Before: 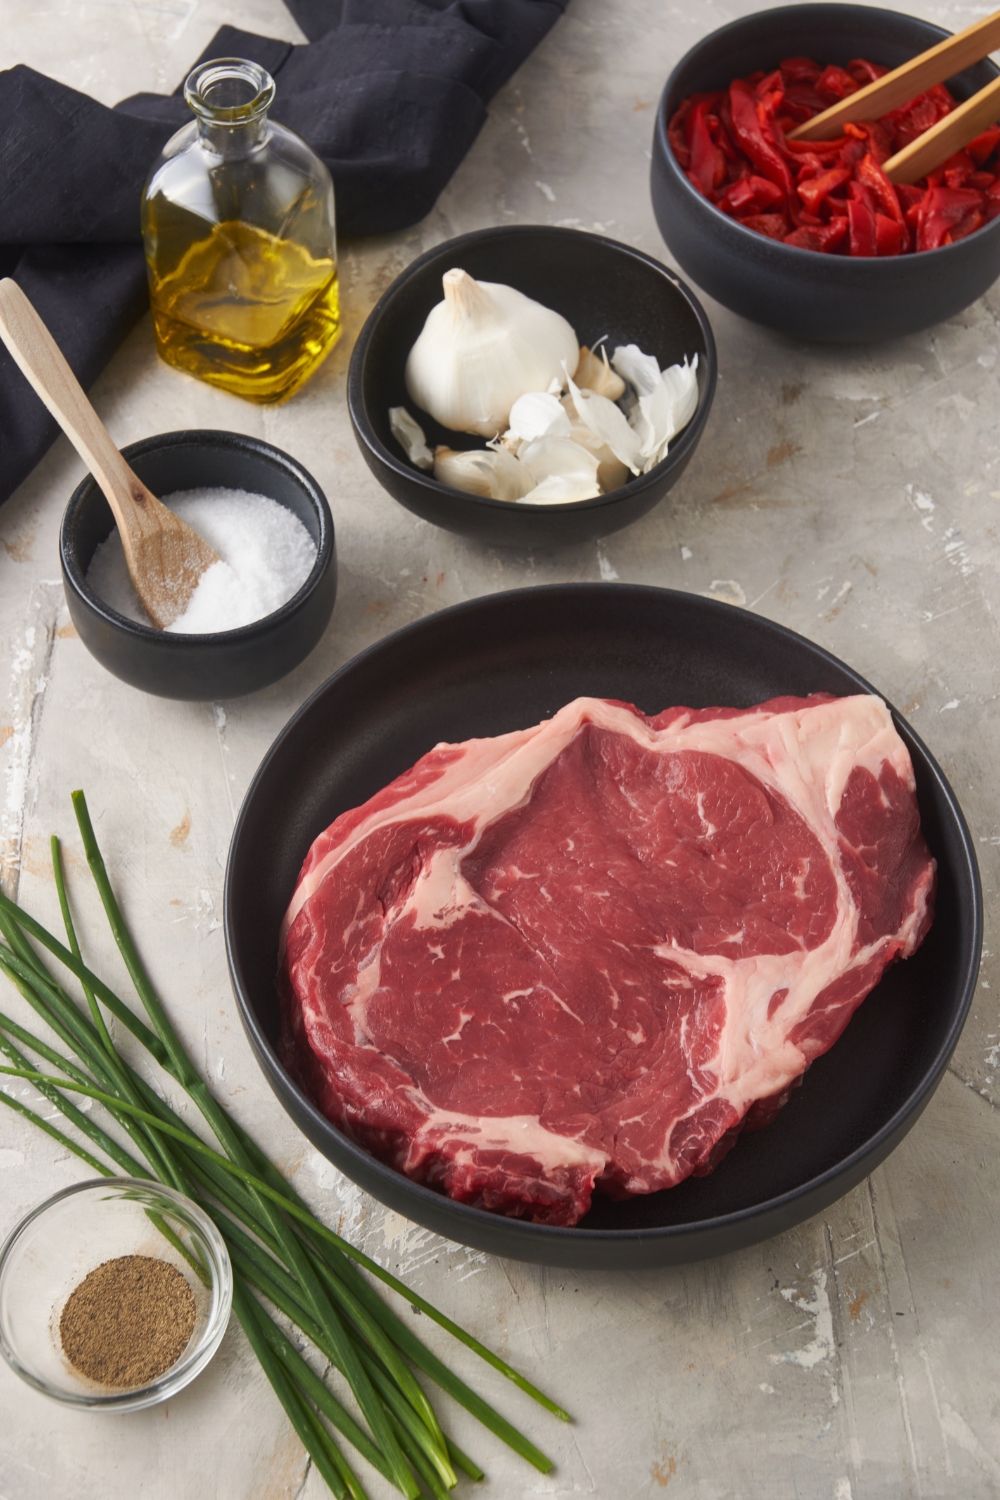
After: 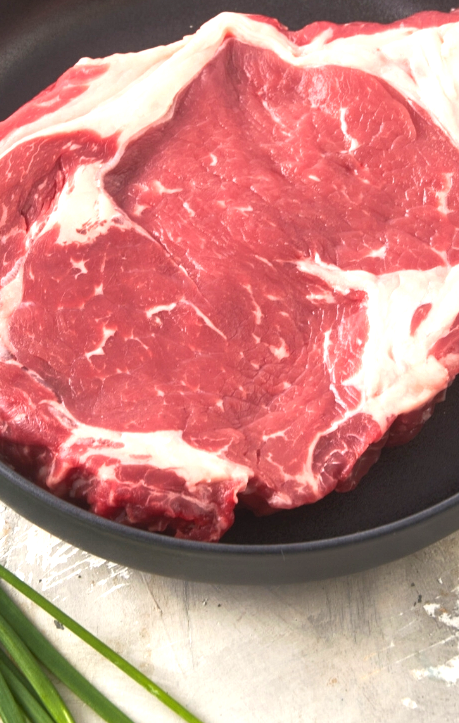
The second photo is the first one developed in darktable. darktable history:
exposure: black level correction 0, exposure 1.199 EV, compensate highlight preservation false
crop: left 35.8%, top 45.711%, right 18.222%, bottom 6.045%
